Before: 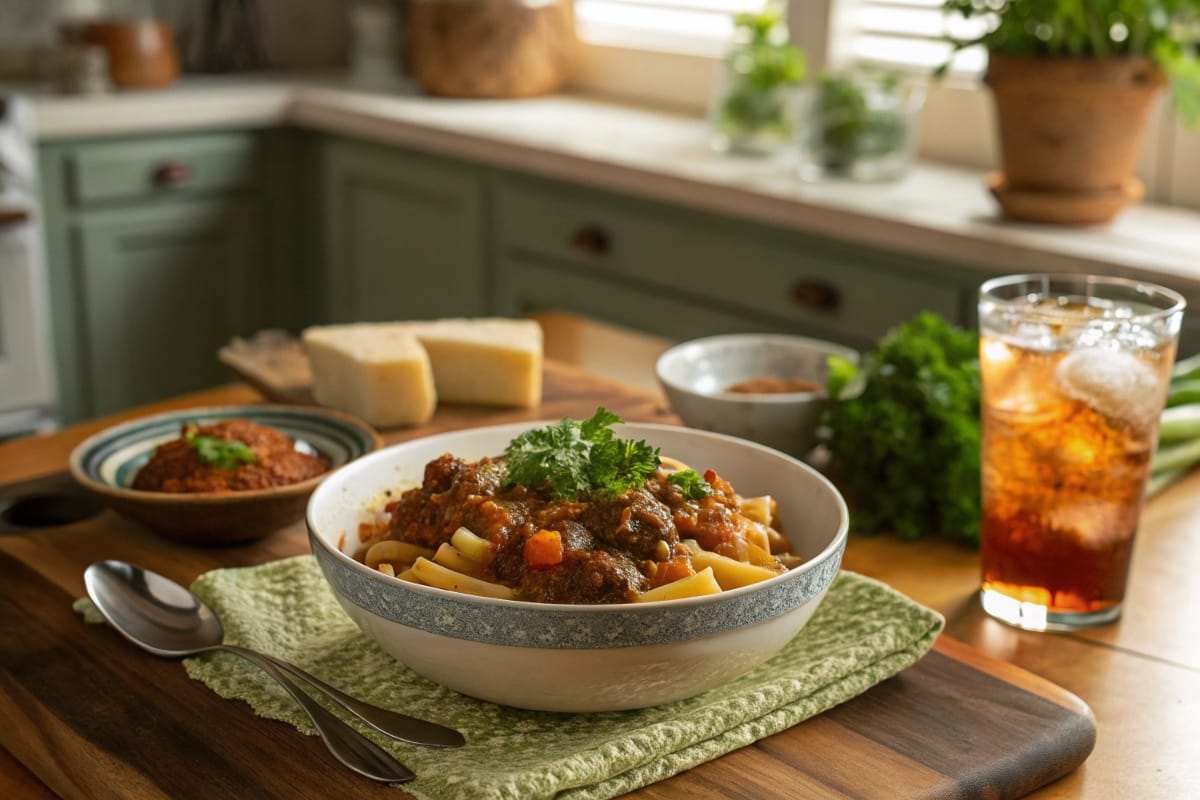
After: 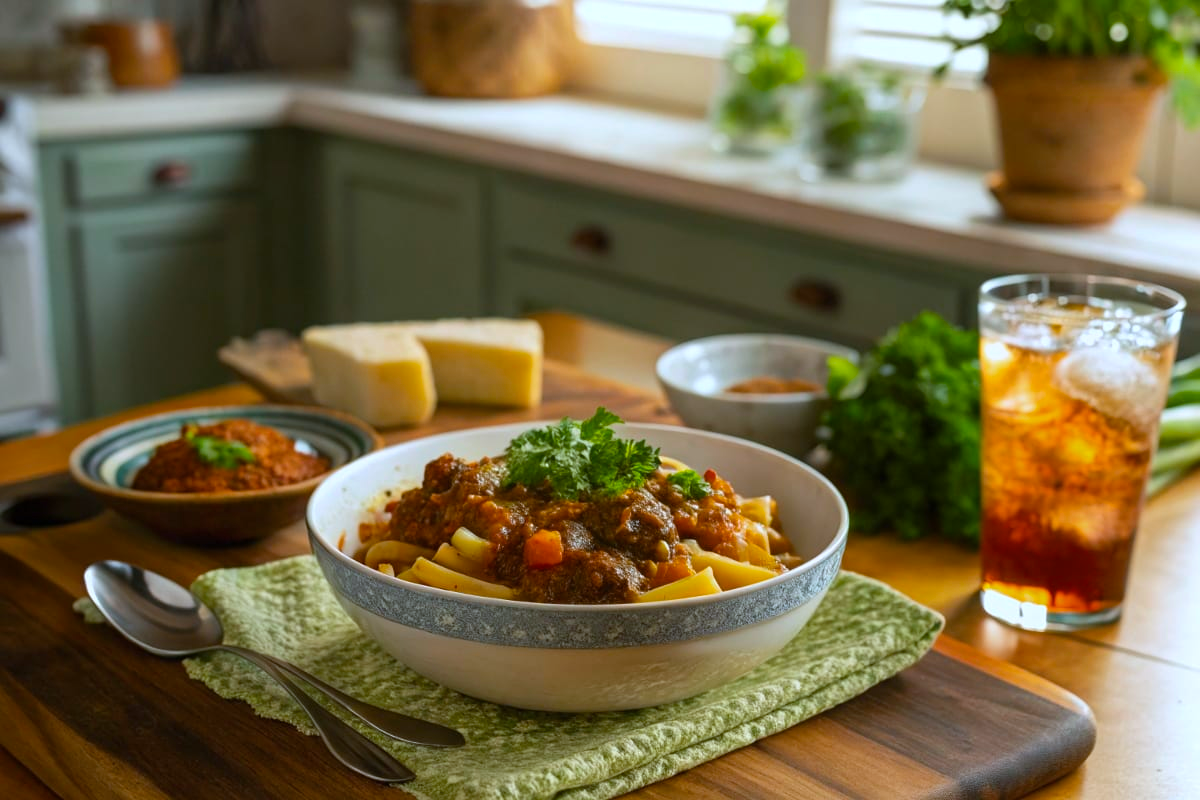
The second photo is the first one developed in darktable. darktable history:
color calibration: x 0.37, y 0.382, temperature 4314.24 K, saturation algorithm version 1 (2020)
color balance rgb: perceptual saturation grading › global saturation 29.67%, global vibrance 14.5%
